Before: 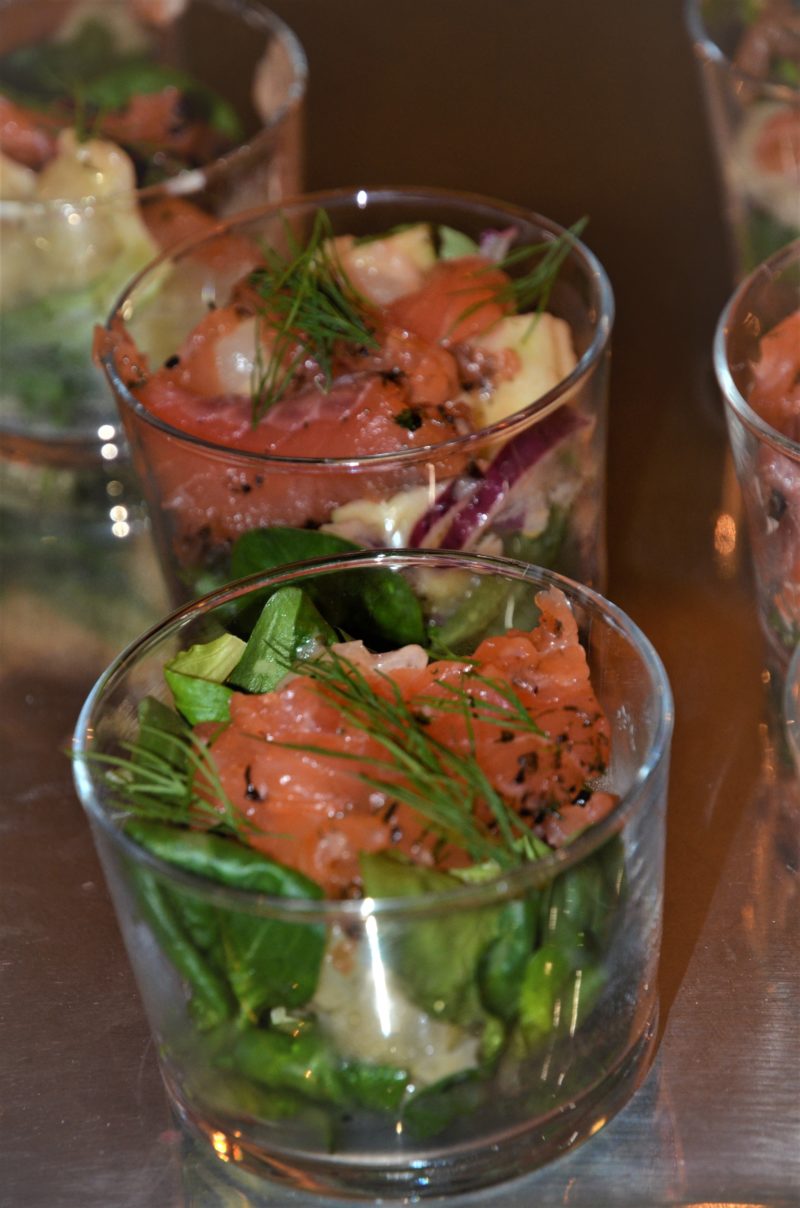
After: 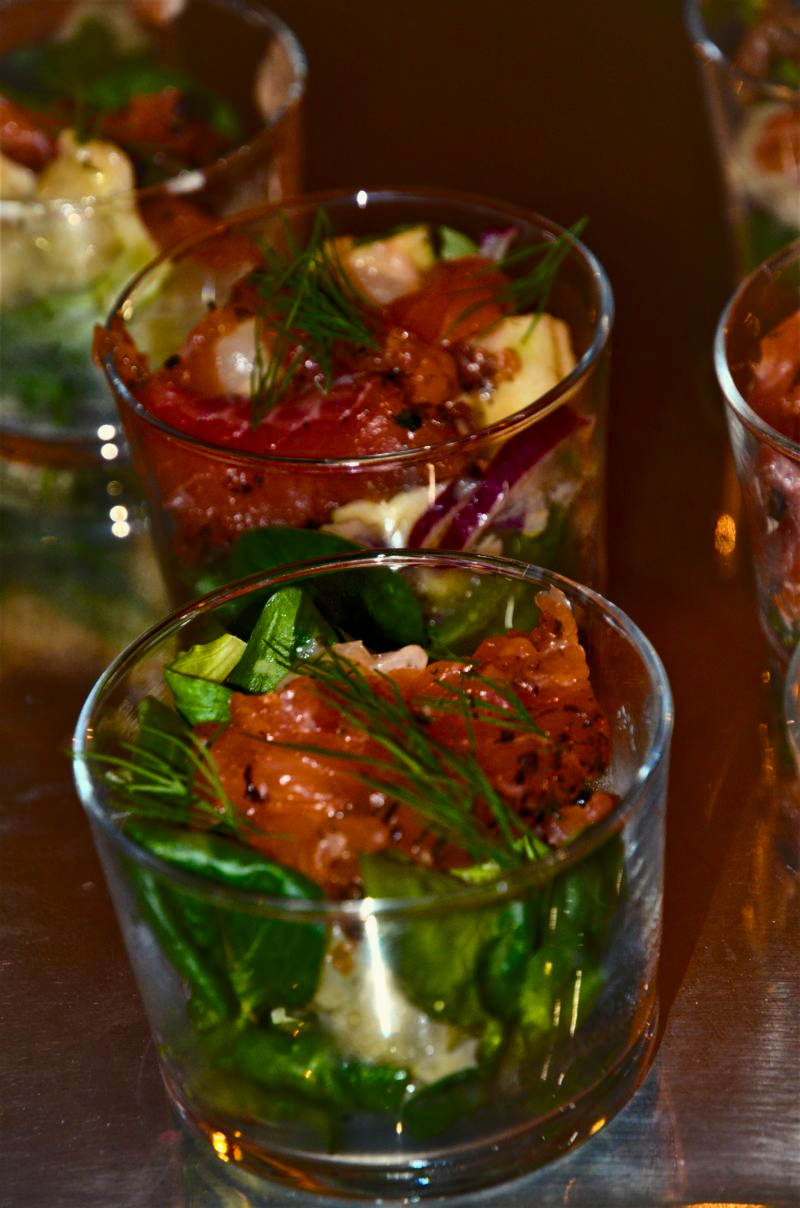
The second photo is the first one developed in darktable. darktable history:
color balance rgb: highlights gain › luminance 6.409%, highlights gain › chroma 2.498%, highlights gain › hue 89.52°, perceptual saturation grading › global saturation 36.581%, perceptual saturation grading › shadows 35.127%
exposure: black level correction 0.001, exposure -0.123 EV, compensate highlight preservation false
contrast brightness saturation: contrast 0.392, brightness 0.098
tone equalizer: -8 EV 0.233 EV, -7 EV 0.43 EV, -6 EV 0.411 EV, -5 EV 0.245 EV, -3 EV -0.271 EV, -2 EV -0.434 EV, -1 EV -0.391 EV, +0 EV -0.225 EV
